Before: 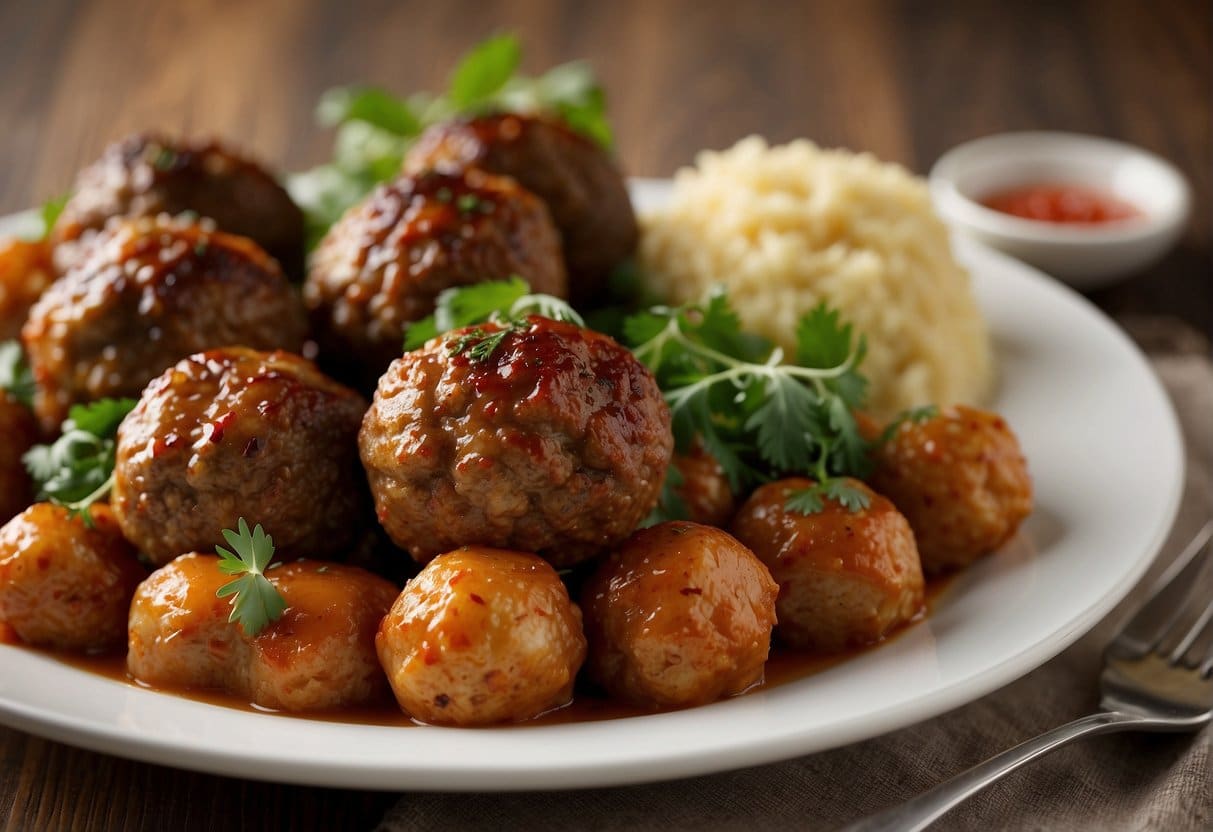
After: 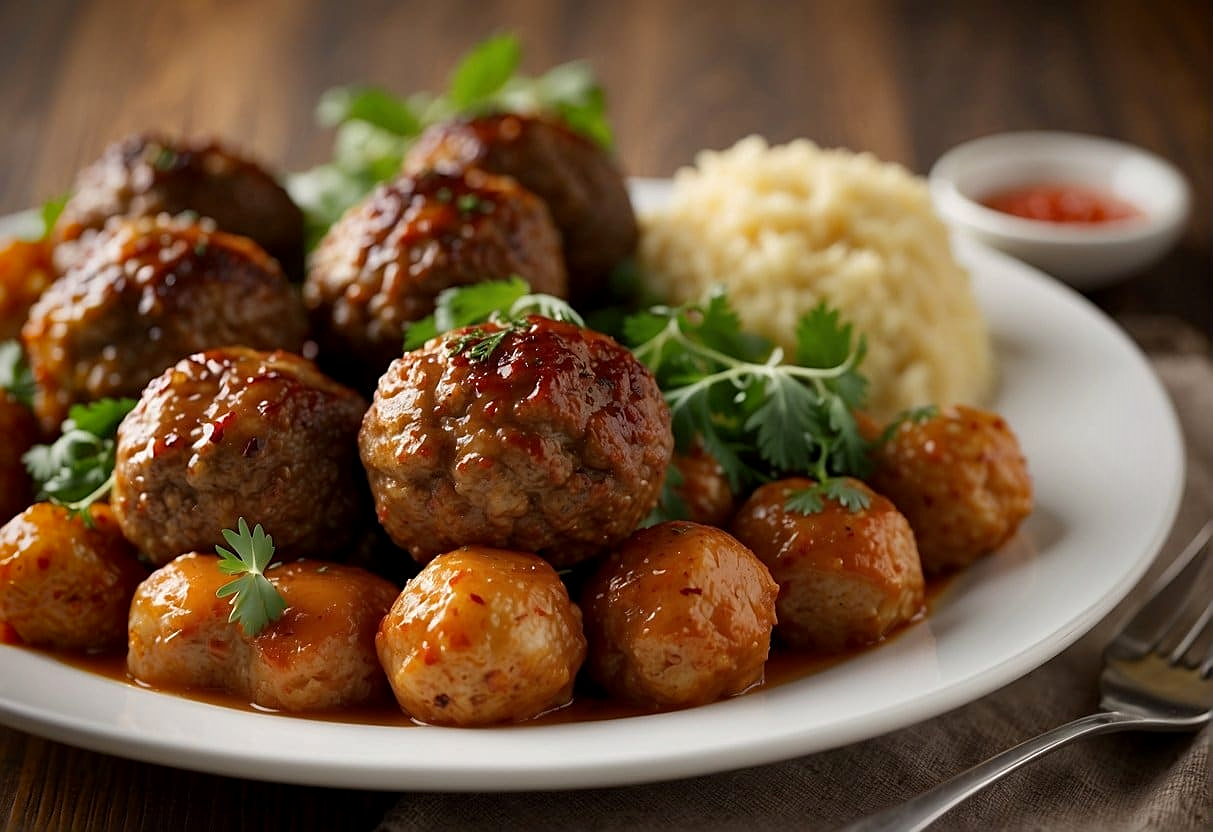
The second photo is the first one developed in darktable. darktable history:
sharpen: on, module defaults
vignetting: saturation 0.366
exposure: black level correction 0.001, exposure 0.015 EV, compensate highlight preservation false
tone equalizer: edges refinement/feathering 500, mask exposure compensation -1.57 EV, preserve details no
